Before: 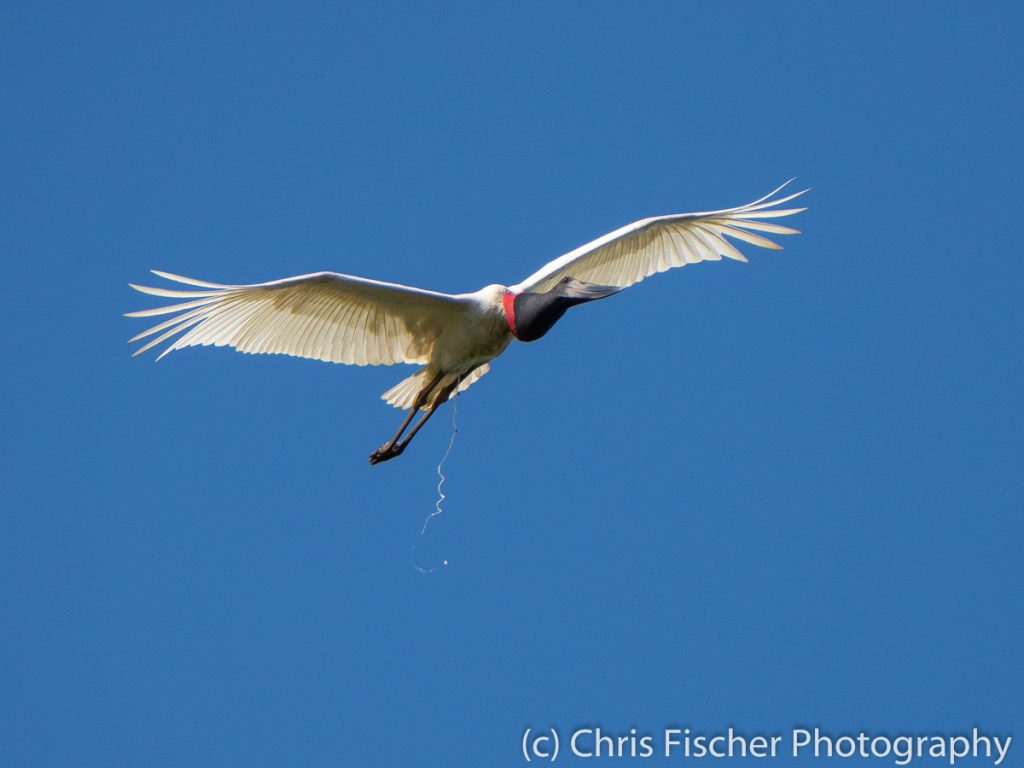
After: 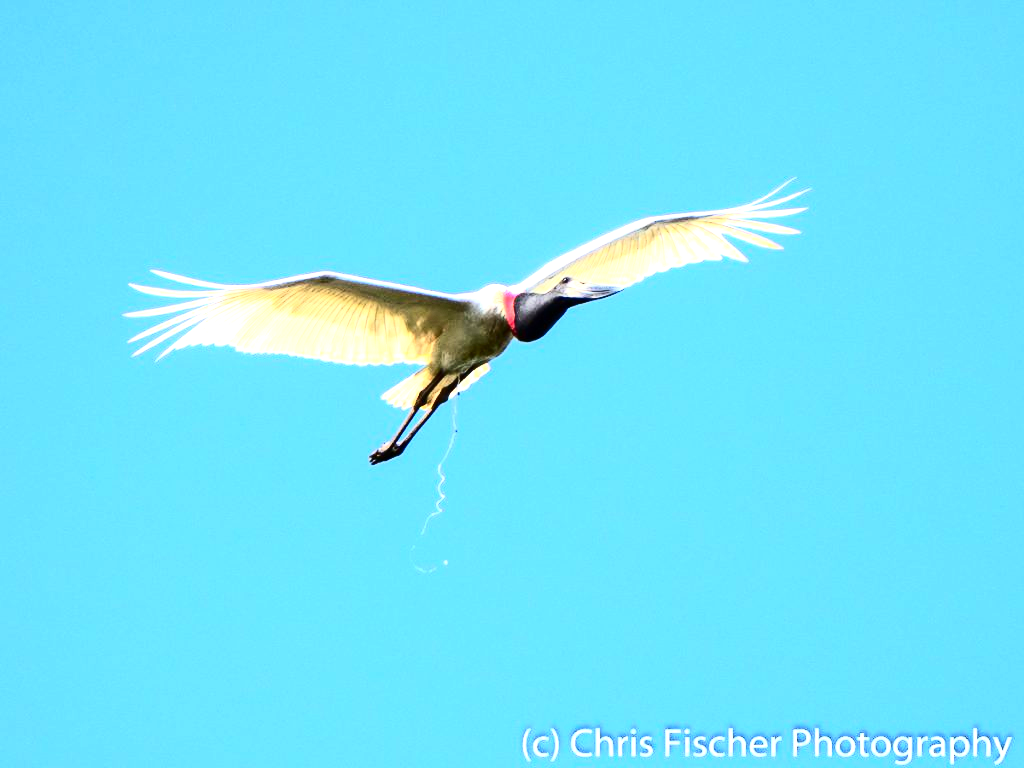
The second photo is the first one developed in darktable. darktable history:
tone equalizer: -8 EV -0.75 EV, -7 EV -0.7 EV, -6 EV -0.6 EV, -5 EV -0.4 EV, -3 EV 0.4 EV, -2 EV 0.6 EV, -1 EV 0.7 EV, +0 EV 0.75 EV, edges refinement/feathering 500, mask exposure compensation -1.57 EV, preserve details no
contrast brightness saturation: contrast 0.4, brightness 0.1, saturation 0.21
exposure: black level correction 0.001, exposure 0.955 EV, compensate exposure bias true, compensate highlight preservation false
